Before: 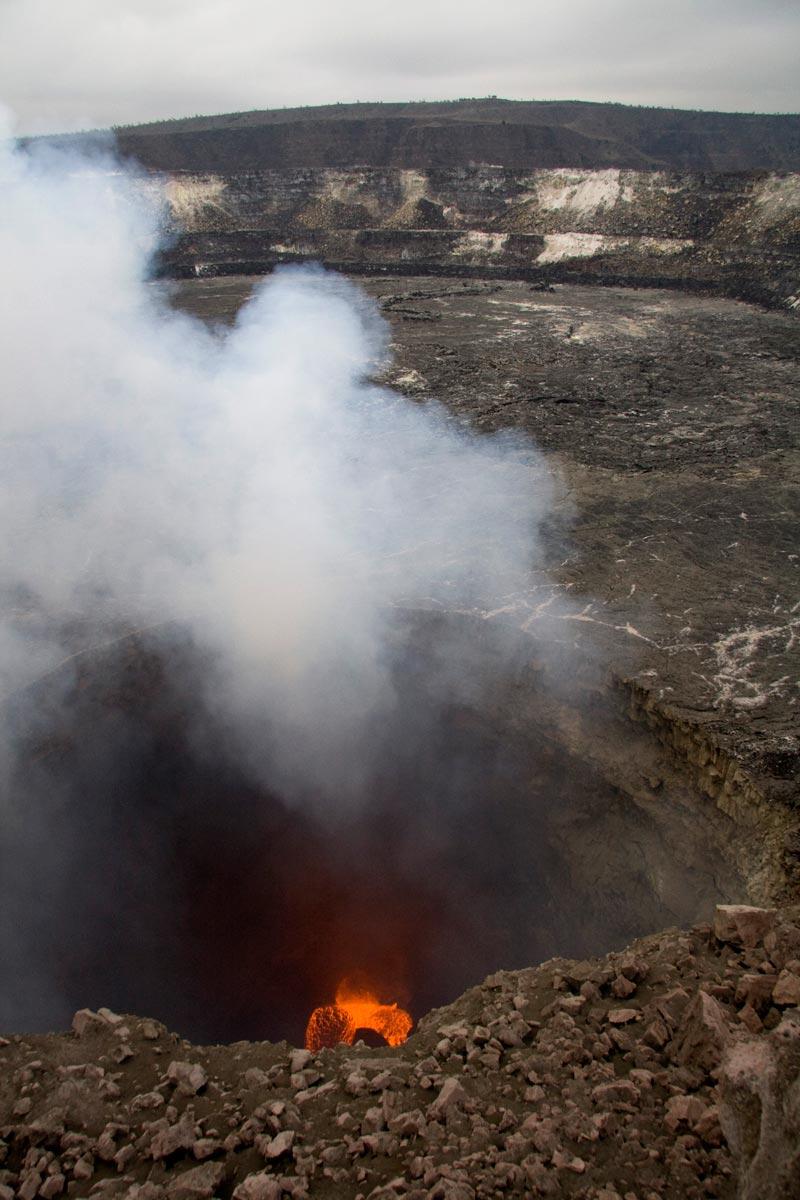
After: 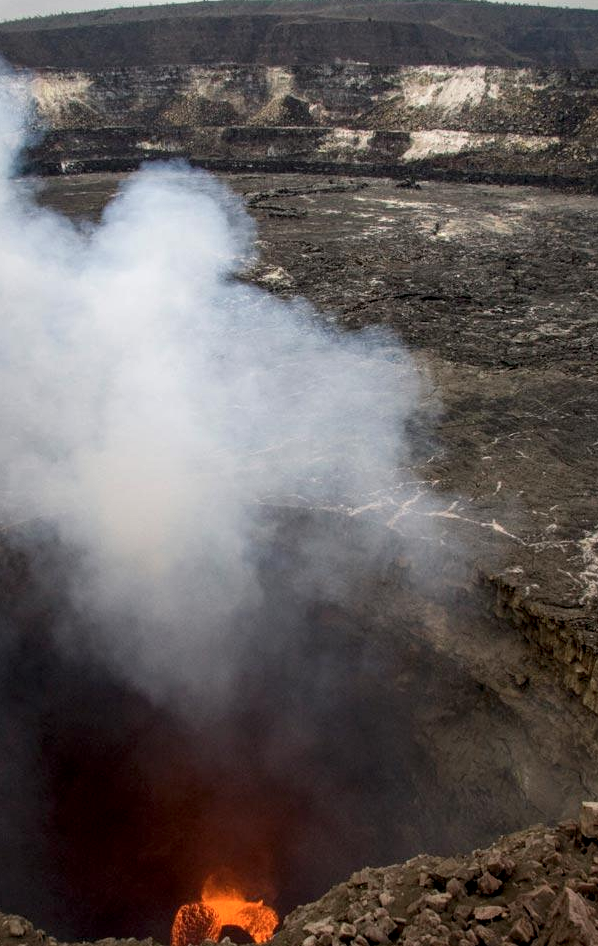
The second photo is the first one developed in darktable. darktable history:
crop: left 16.768%, top 8.653%, right 8.362%, bottom 12.485%
local contrast: highlights 40%, shadows 60%, detail 136%, midtone range 0.514
